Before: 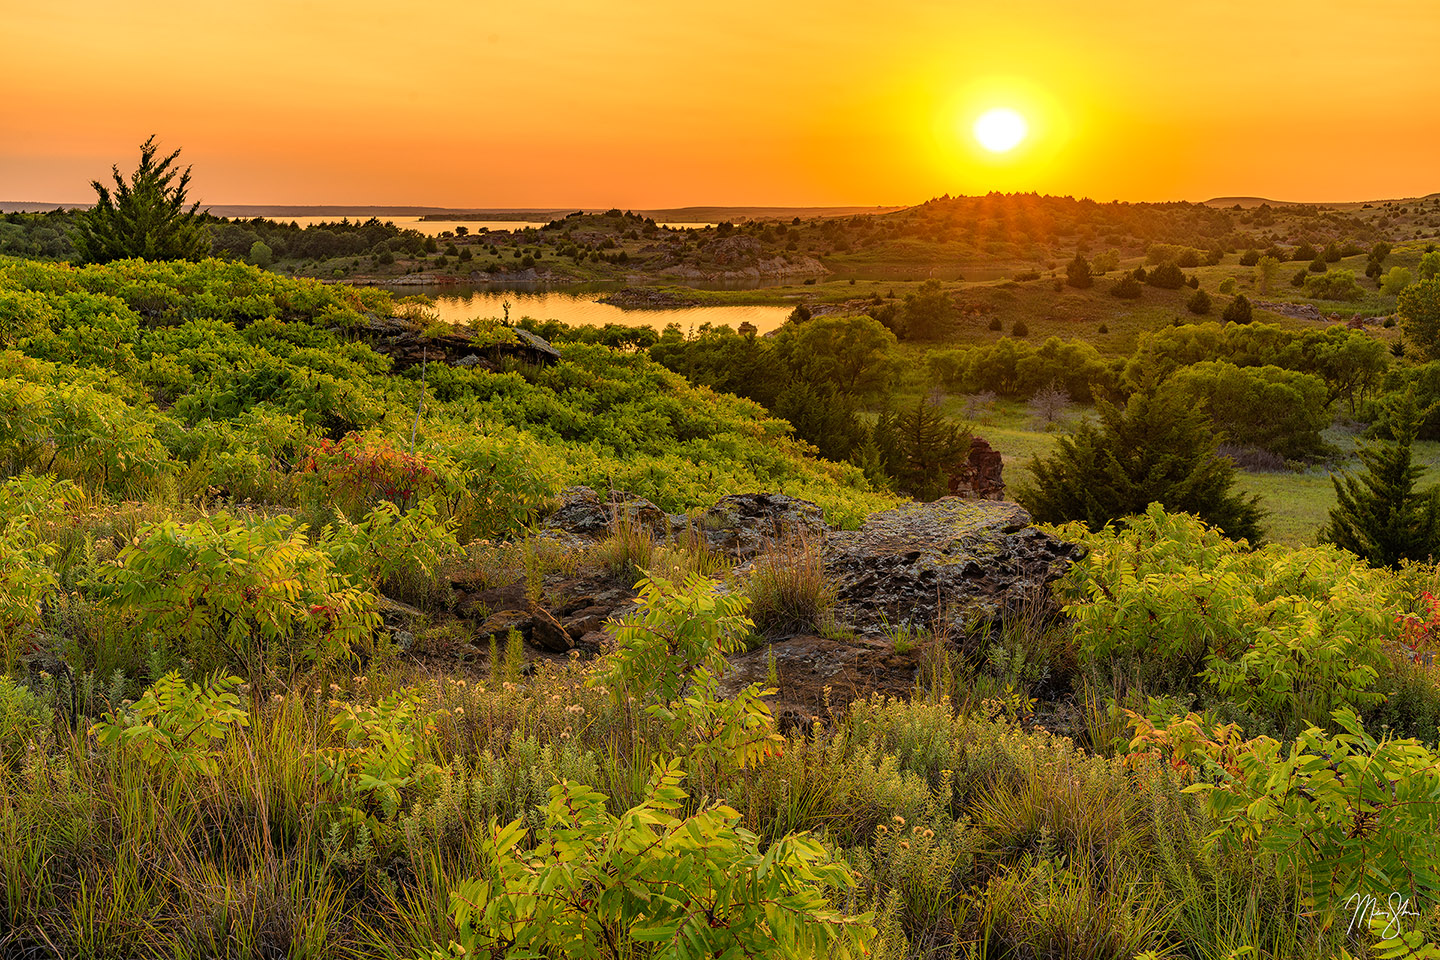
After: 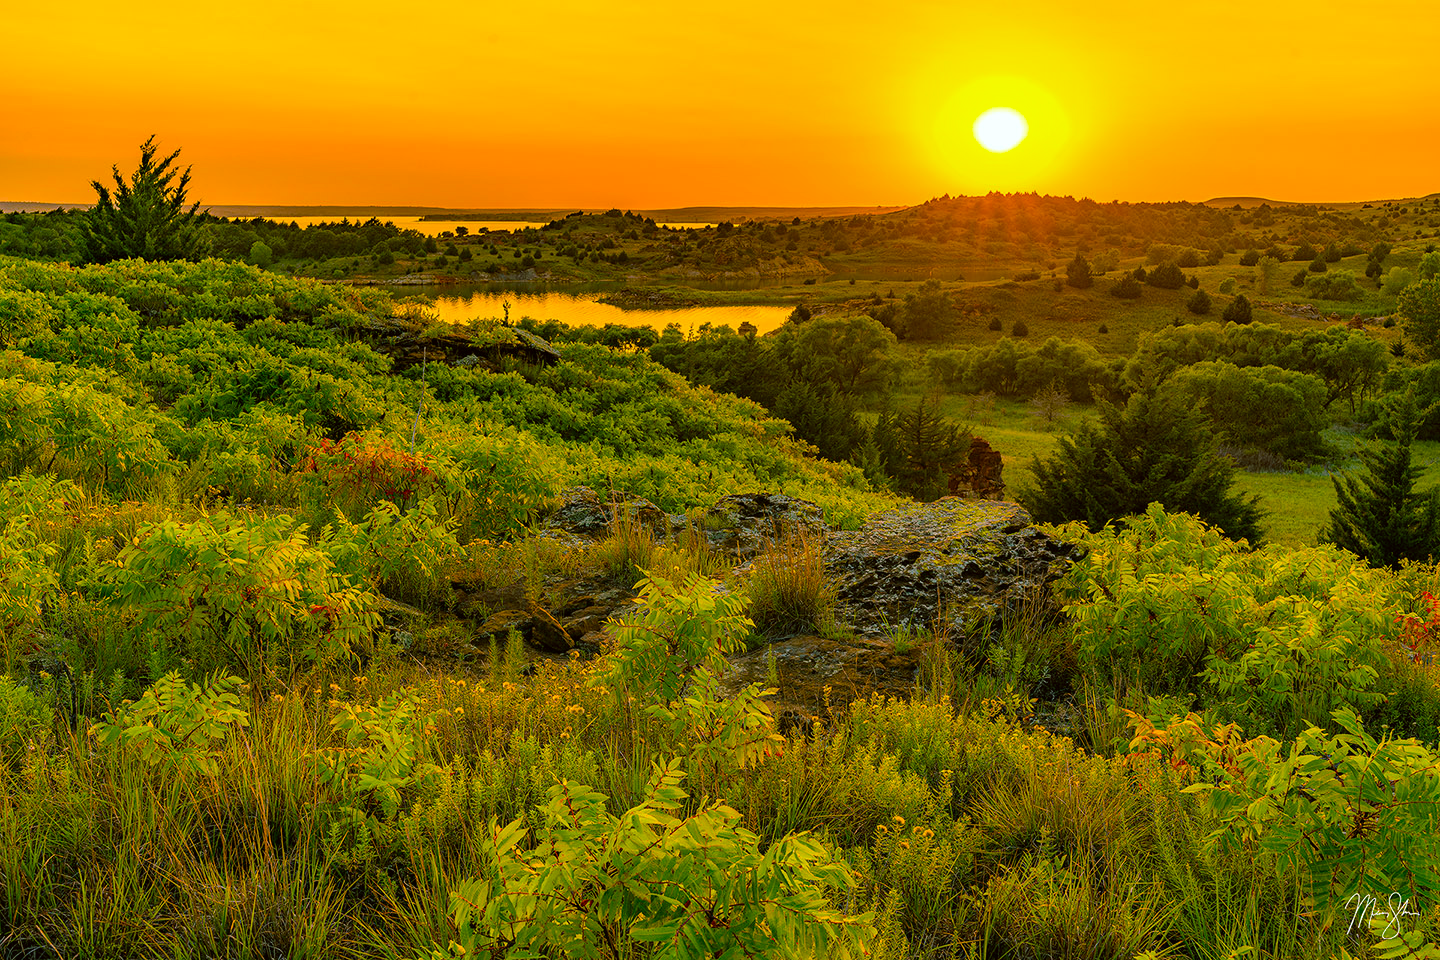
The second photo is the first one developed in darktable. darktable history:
color balance rgb: shadows lift › chroma 11.41%, shadows lift › hue 130.98°, perceptual saturation grading › global saturation 75.364%, perceptual saturation grading › shadows -31.115%, global vibrance 20%
color correction: highlights a* -2.89, highlights b* -2.7, shadows a* 2.18, shadows b* 2.78
